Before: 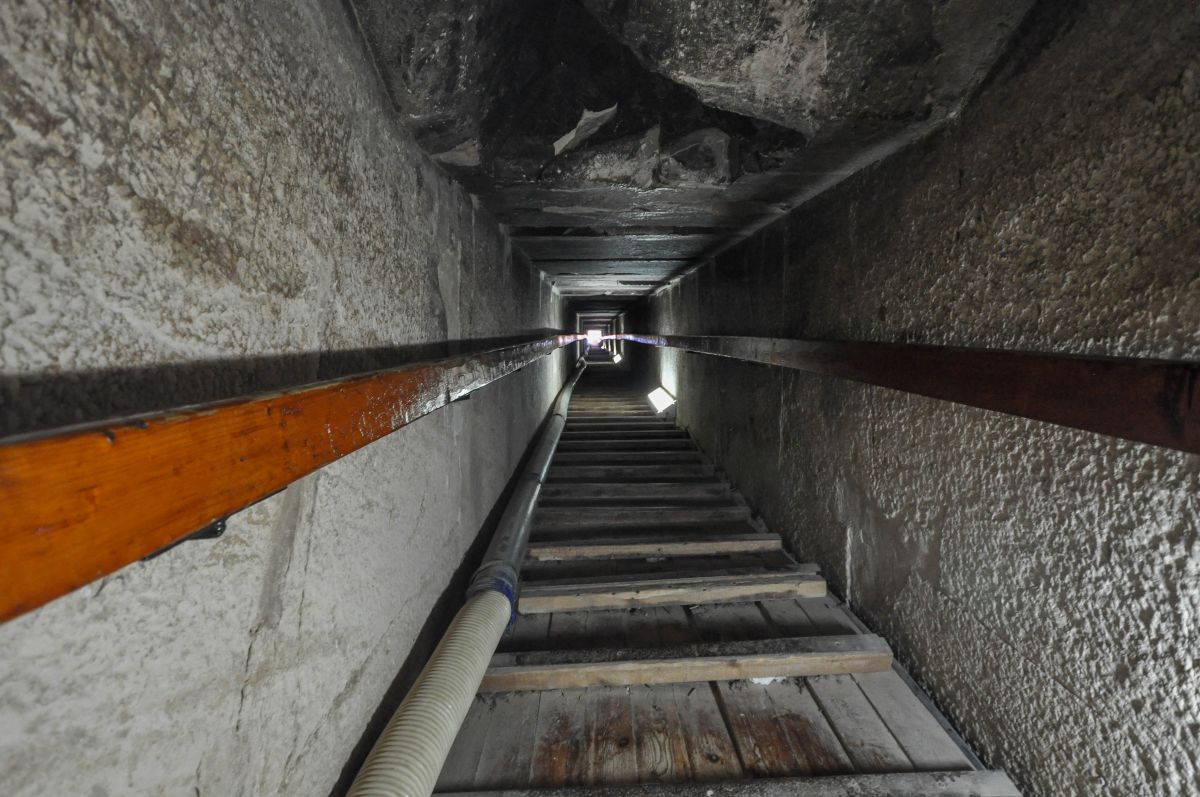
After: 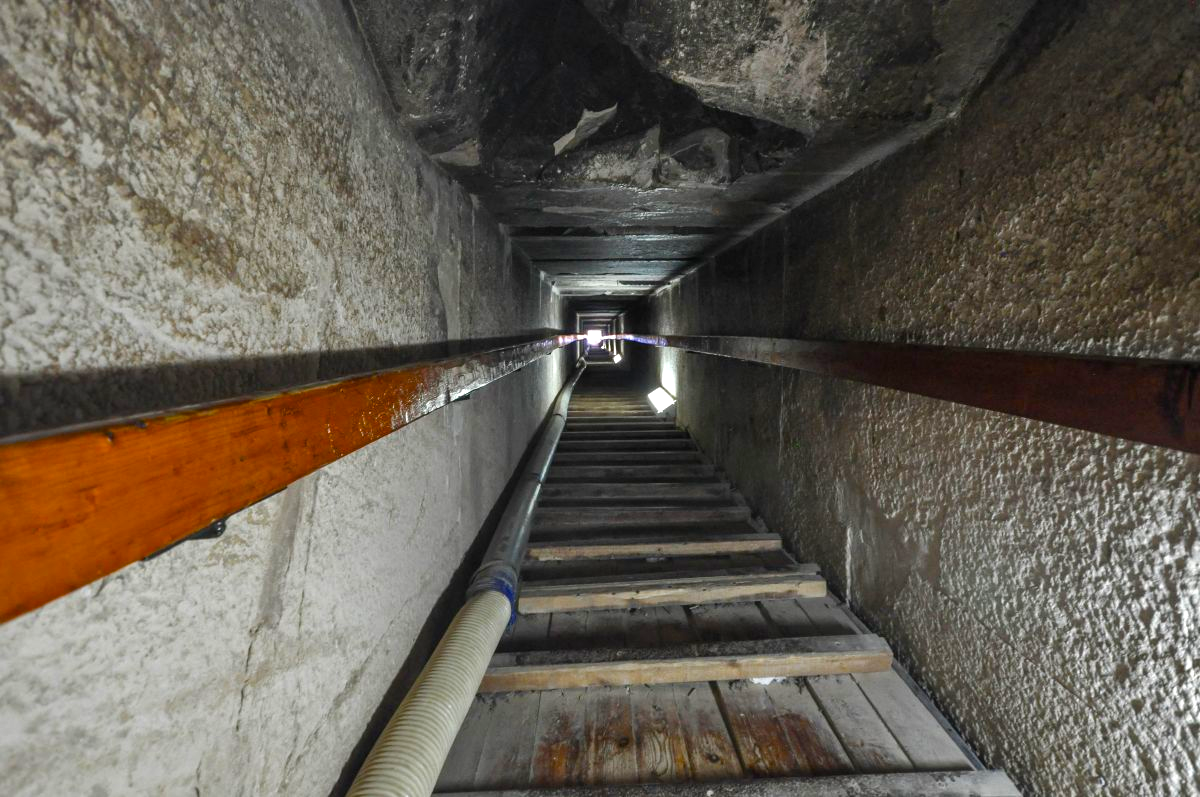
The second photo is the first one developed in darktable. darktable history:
color balance rgb: linear chroma grading › global chroma 8.872%, perceptual saturation grading › global saturation 0.637%, perceptual saturation grading › highlights -17.048%, perceptual saturation grading › mid-tones 33.27%, perceptual saturation grading › shadows 50.296%, perceptual brilliance grading › global brilliance 12.627%
